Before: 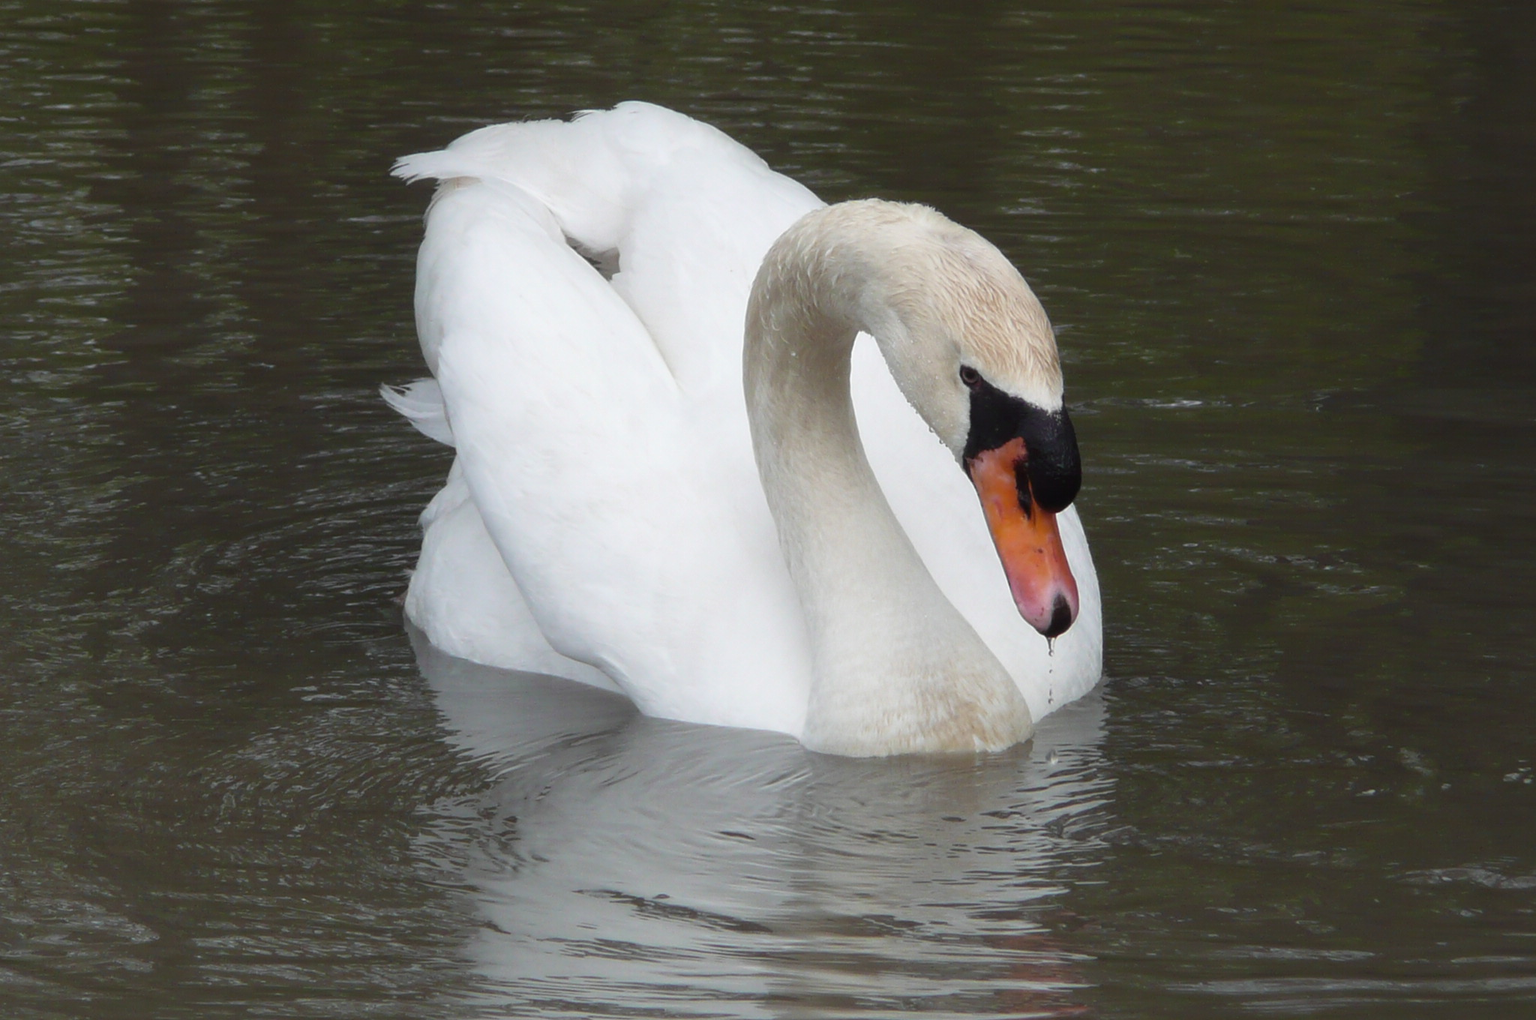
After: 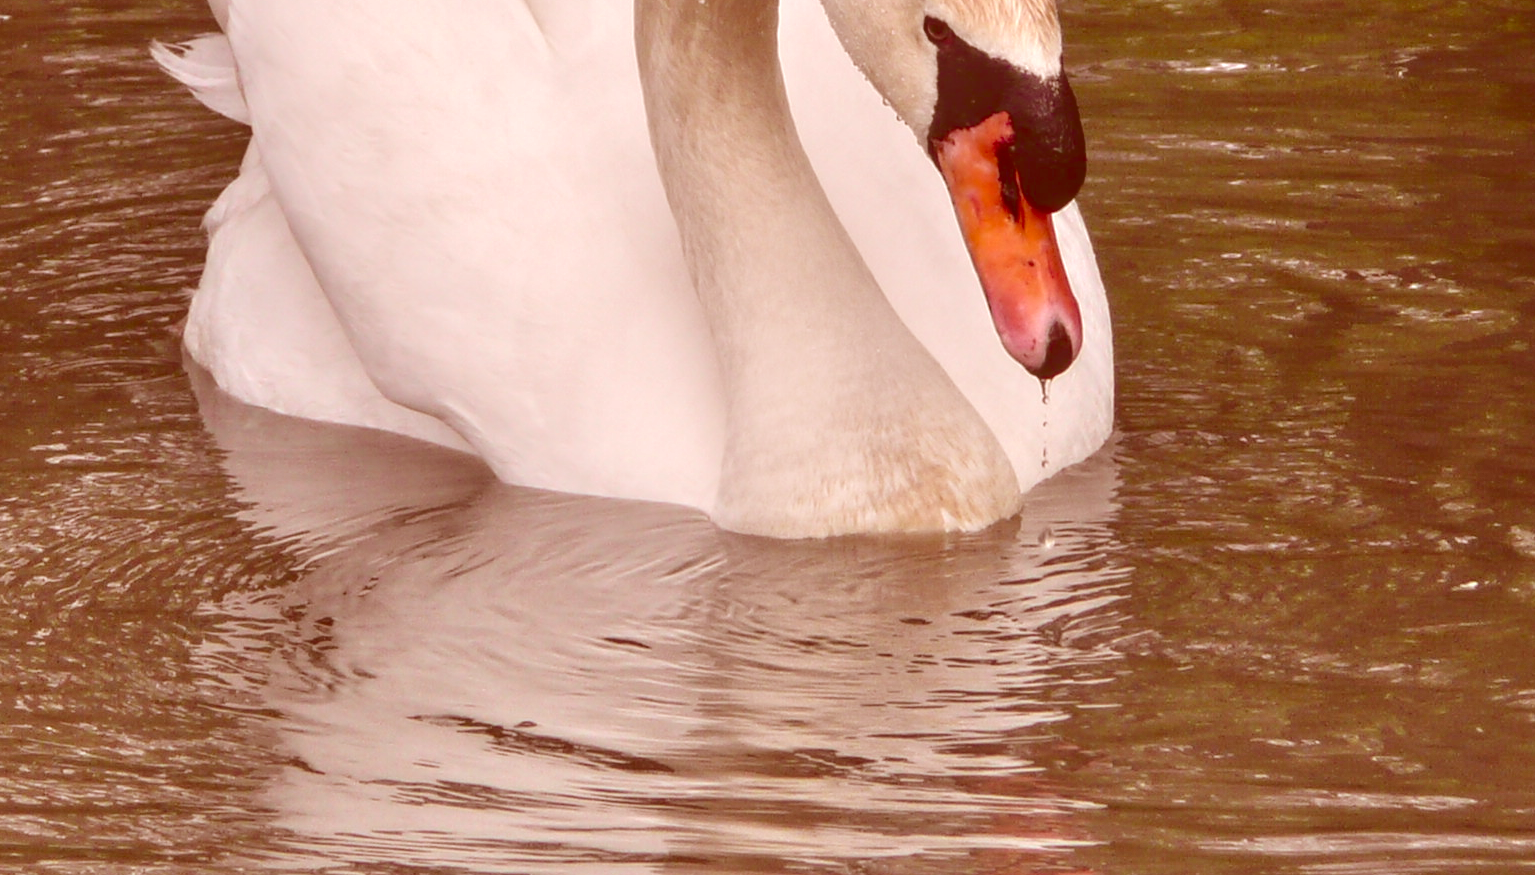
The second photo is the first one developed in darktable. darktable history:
crop and rotate: left 17.388%, top 34.668%, right 7.657%, bottom 0.986%
tone curve: curves: ch0 [(0, 0) (0.003, 0.177) (0.011, 0.177) (0.025, 0.176) (0.044, 0.178) (0.069, 0.186) (0.1, 0.194) (0.136, 0.203) (0.177, 0.223) (0.224, 0.255) (0.277, 0.305) (0.335, 0.383) (0.399, 0.467) (0.468, 0.546) (0.543, 0.616) (0.623, 0.694) (0.709, 0.764) (0.801, 0.834) (0.898, 0.901) (1, 1)], color space Lab, independent channels, preserve colors none
color correction: highlights a* 9.1, highlights b* 8.66, shadows a* 39.9, shadows b* 39.63, saturation 0.809
tone equalizer: -8 EV 1.98 EV, -7 EV 1.98 EV, -6 EV 1.97 EV, -5 EV 1.99 EV, -4 EV 1.99 EV, -3 EV 1.48 EV, -2 EV 0.976 EV, -1 EV 0.518 EV
local contrast: detail 130%
contrast brightness saturation: contrast 0.067, brightness -0.152, saturation 0.112
